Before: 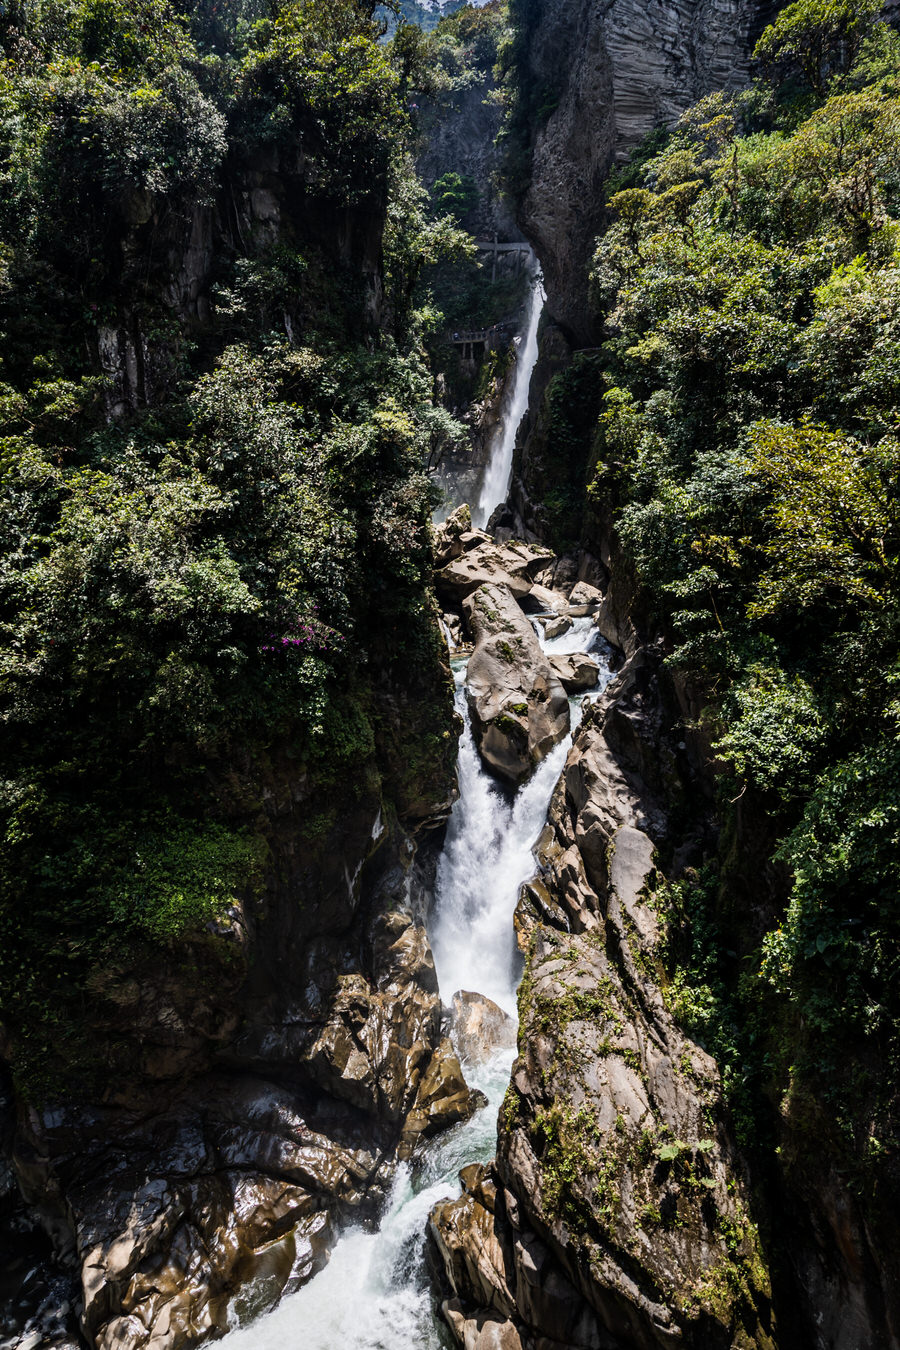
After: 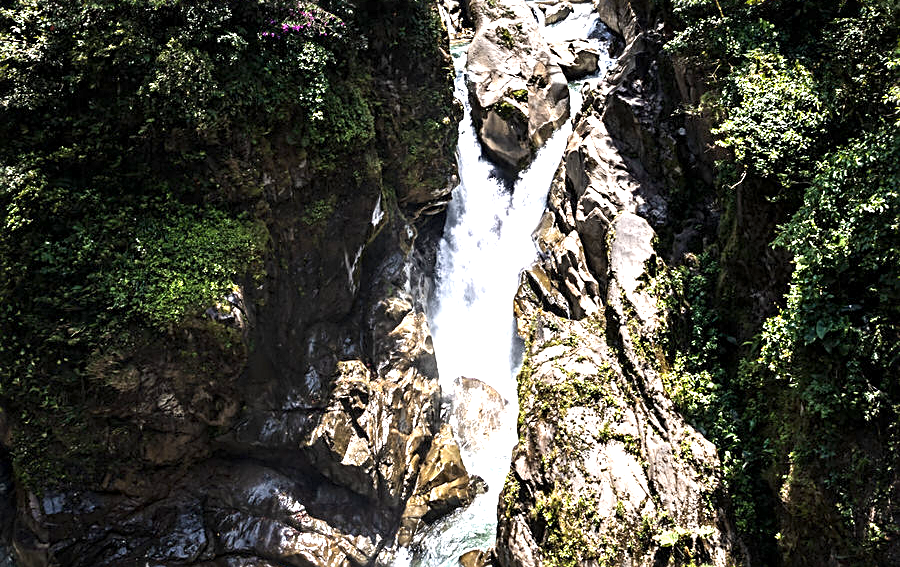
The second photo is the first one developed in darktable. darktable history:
exposure: exposure 1.001 EV, compensate exposure bias true, compensate highlight preservation false
color zones: curves: ch1 [(0, 0.469) (0.001, 0.469) (0.12, 0.446) (0.248, 0.469) (0.5, 0.5) (0.748, 0.5) (0.999, 0.469) (1, 0.469)]
crop: top 45.513%, bottom 12.121%
sharpen: radius 2.758
